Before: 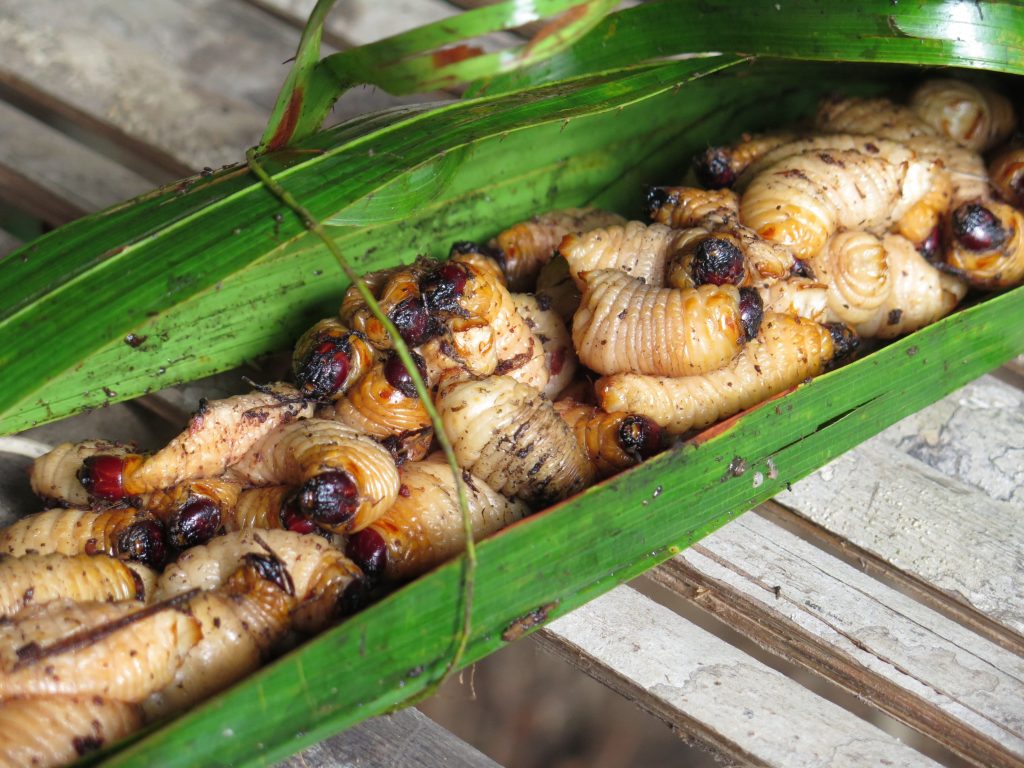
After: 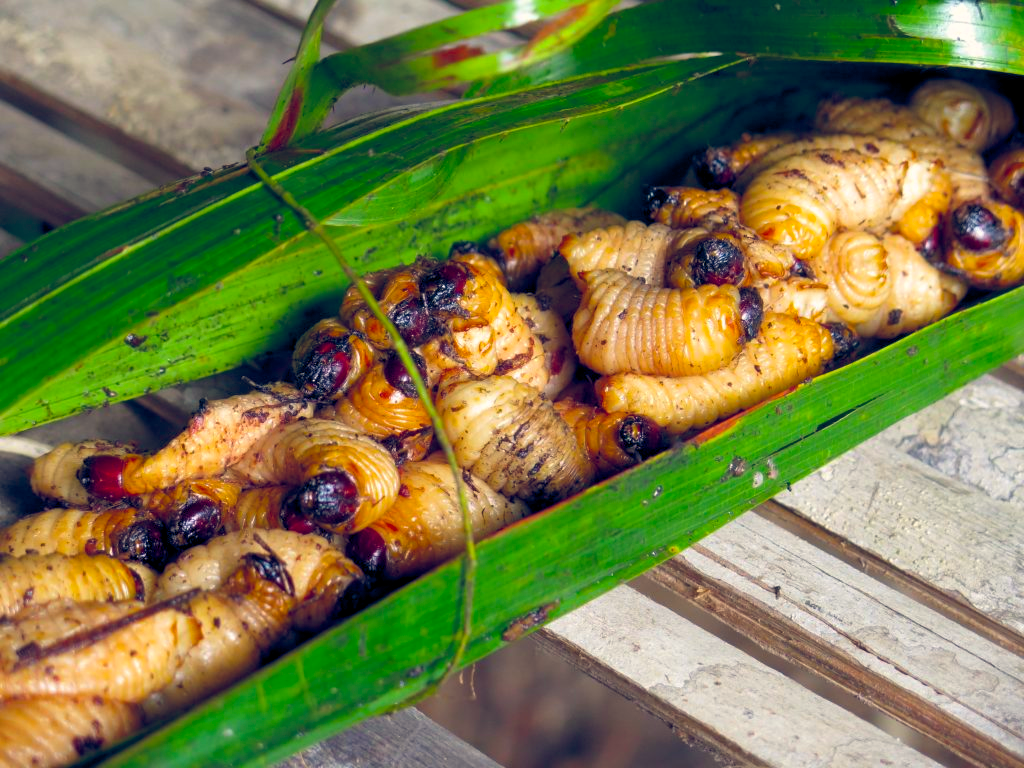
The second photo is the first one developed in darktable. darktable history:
color balance rgb: highlights gain › chroma 2.232%, highlights gain › hue 74.9°, global offset › luminance -0.286%, global offset › chroma 0.317%, global offset › hue 258.83°, linear chroma grading › global chroma 8.689%, perceptual saturation grading › global saturation 29.395%, global vibrance 20%
